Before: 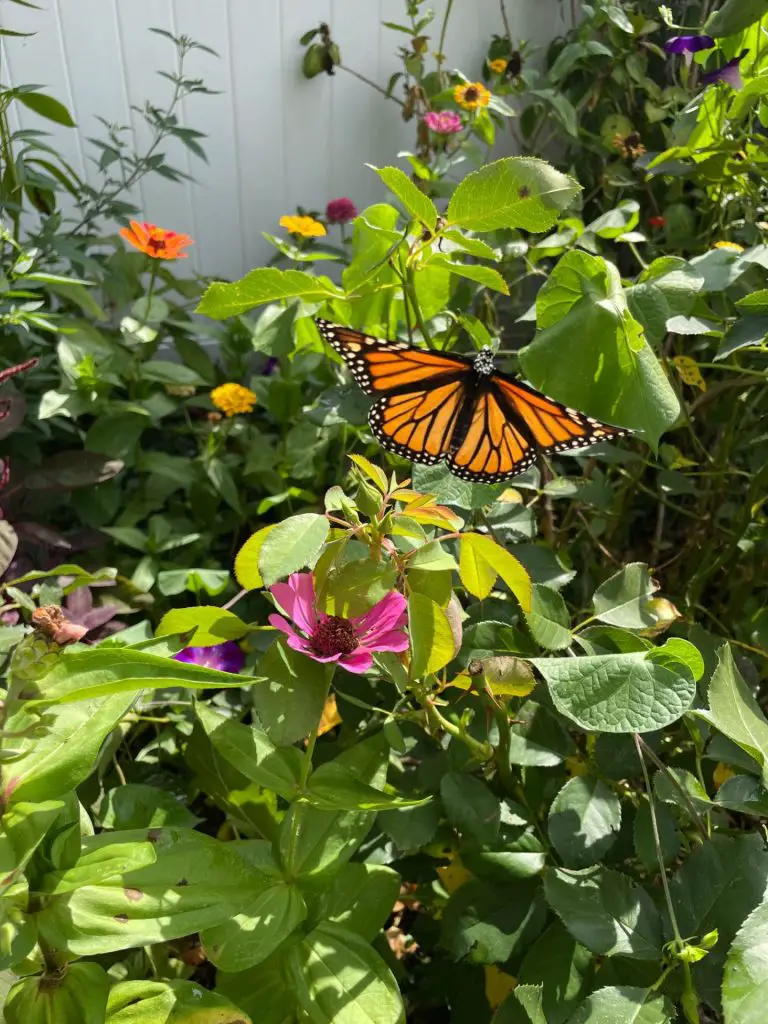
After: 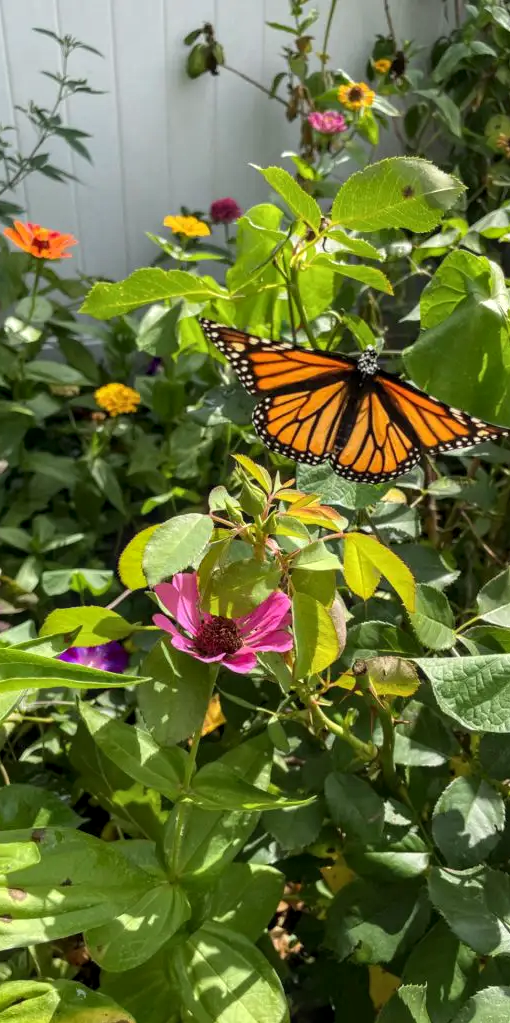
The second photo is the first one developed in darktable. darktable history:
crop and rotate: left 15.16%, right 18.383%
tone equalizer: -8 EV -0.566 EV
local contrast: on, module defaults
